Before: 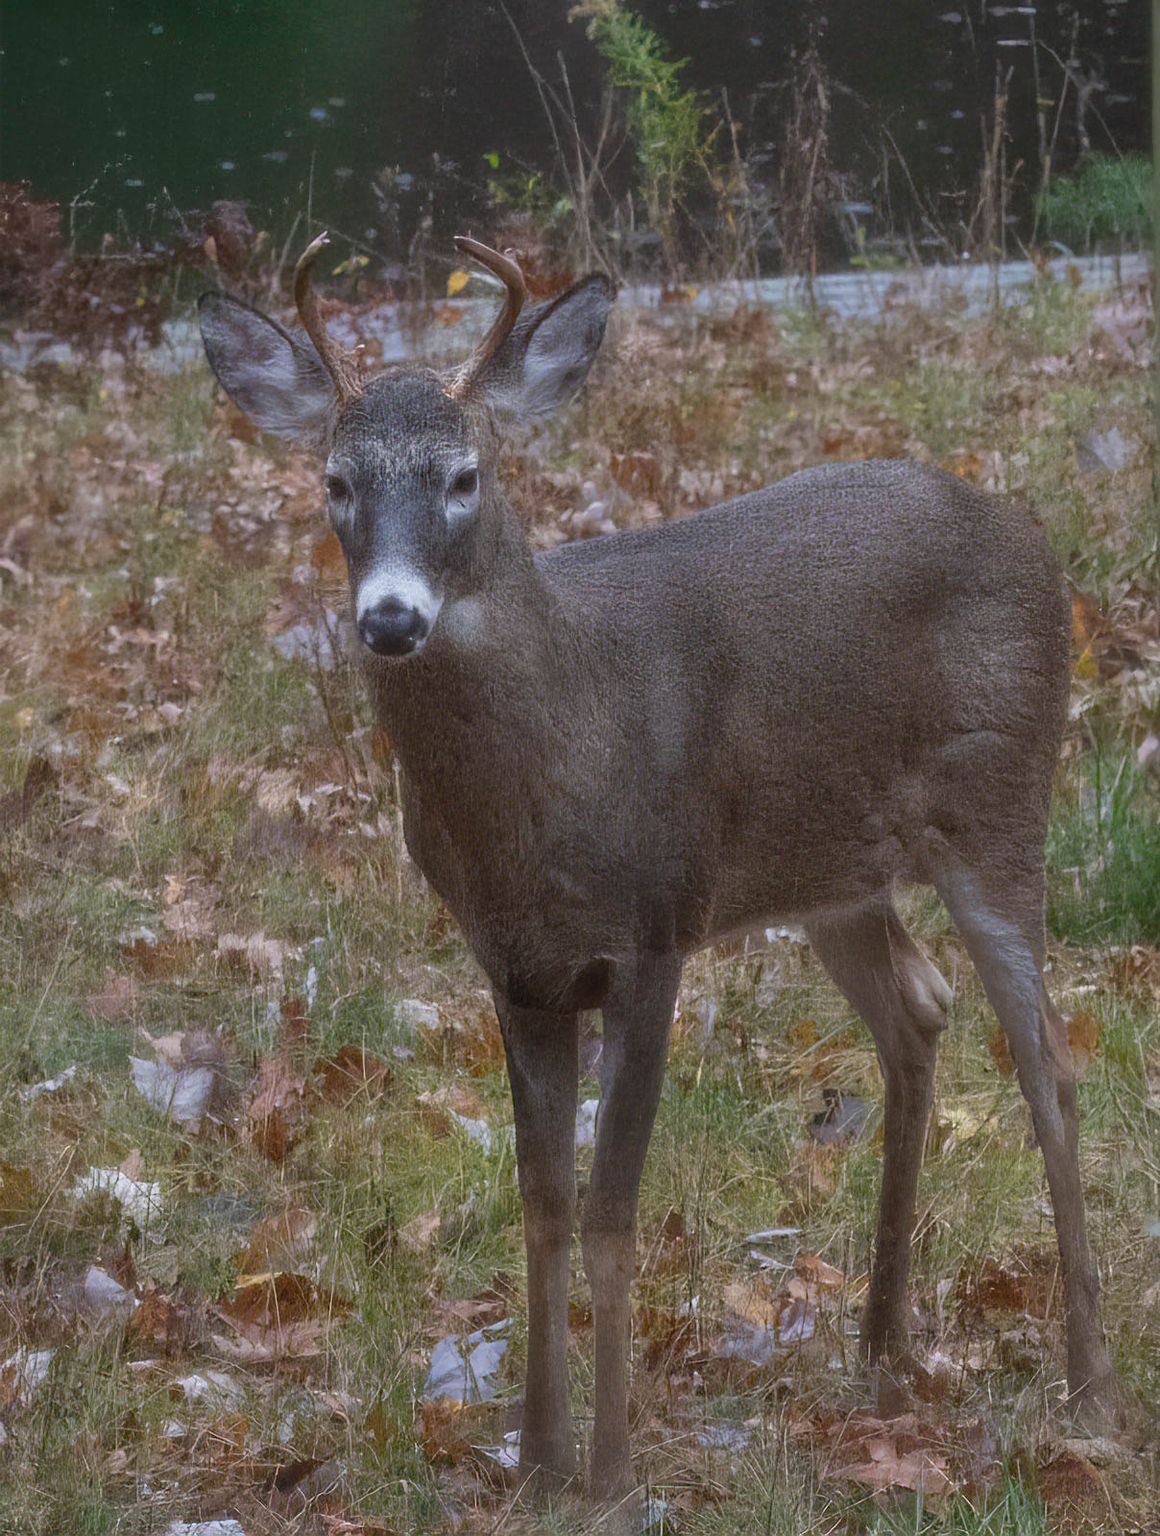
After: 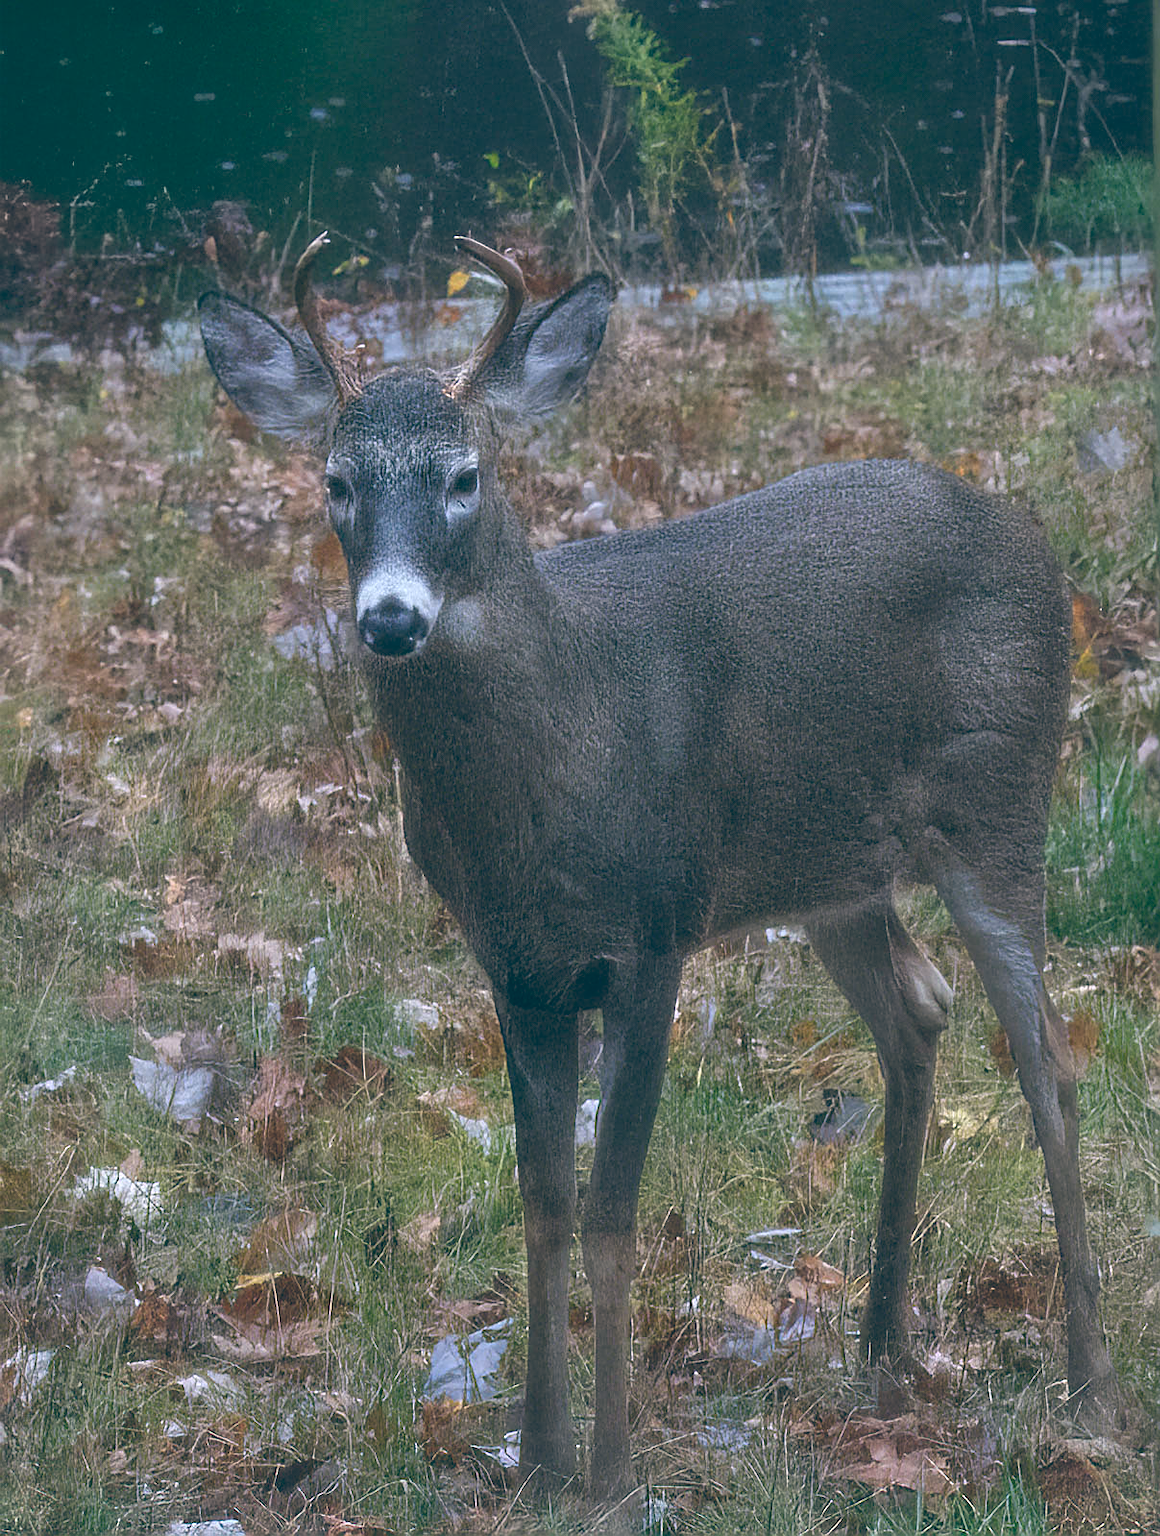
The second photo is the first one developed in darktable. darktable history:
sharpen: on, module defaults
color balance: lift [1.016, 0.983, 1, 1.017], gamma [0.958, 1, 1, 1], gain [0.981, 1.007, 0.993, 1.002], input saturation 118.26%, contrast 13.43%, contrast fulcrum 21.62%, output saturation 82.76%
white balance: emerald 1
levels: levels [0, 0.478, 1]
